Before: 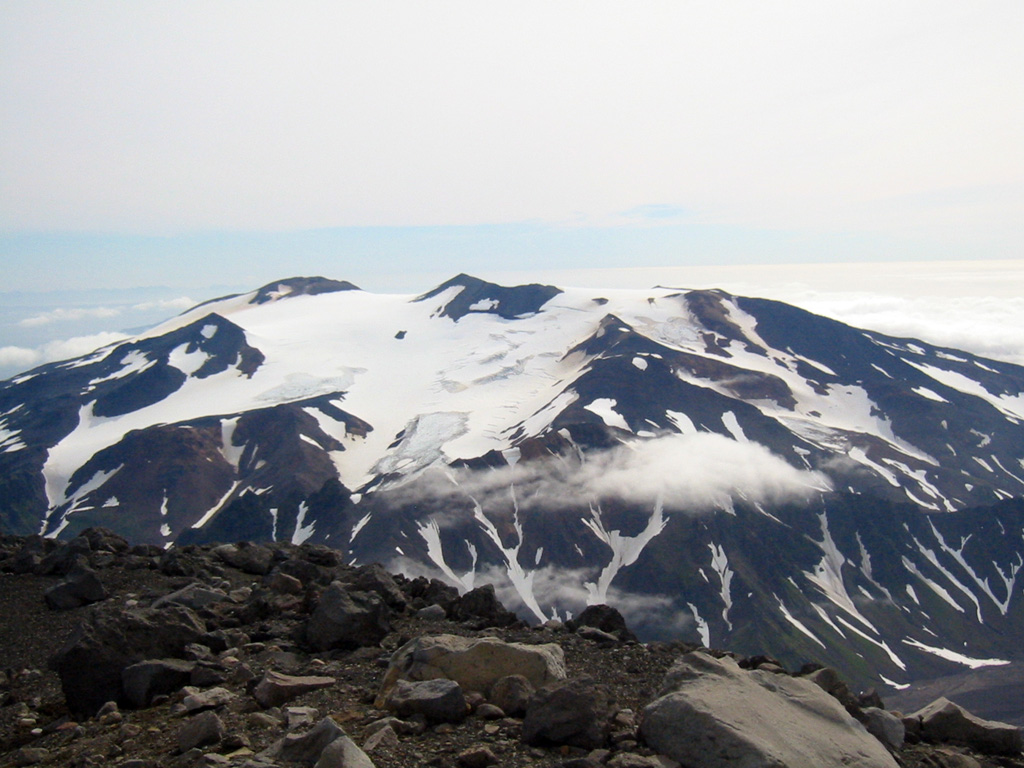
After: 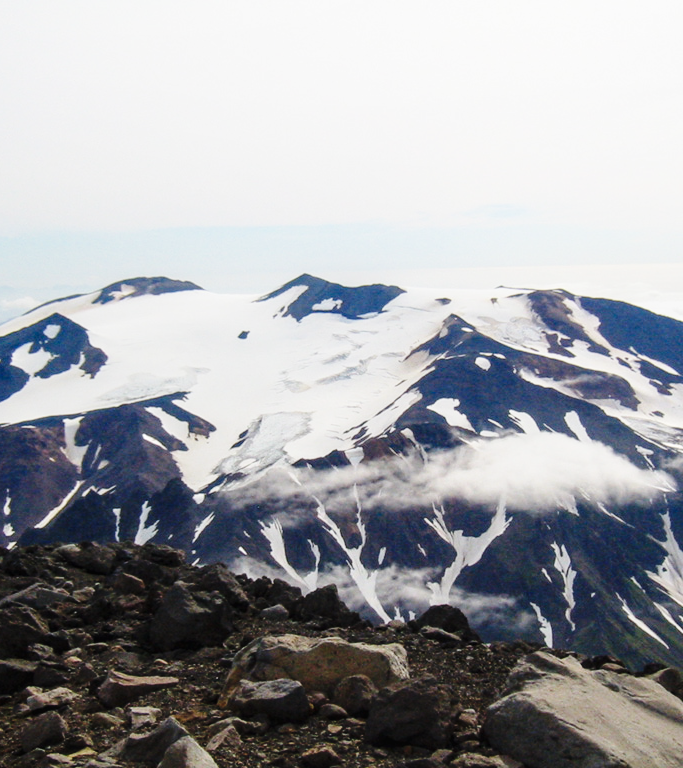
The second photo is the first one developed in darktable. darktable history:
local contrast: on, module defaults
base curve: curves: ch0 [(0, 0) (0.036, 0.025) (0.121, 0.166) (0.206, 0.329) (0.605, 0.79) (1, 1)], preserve colors none
crop: left 15.366%, right 17.863%
